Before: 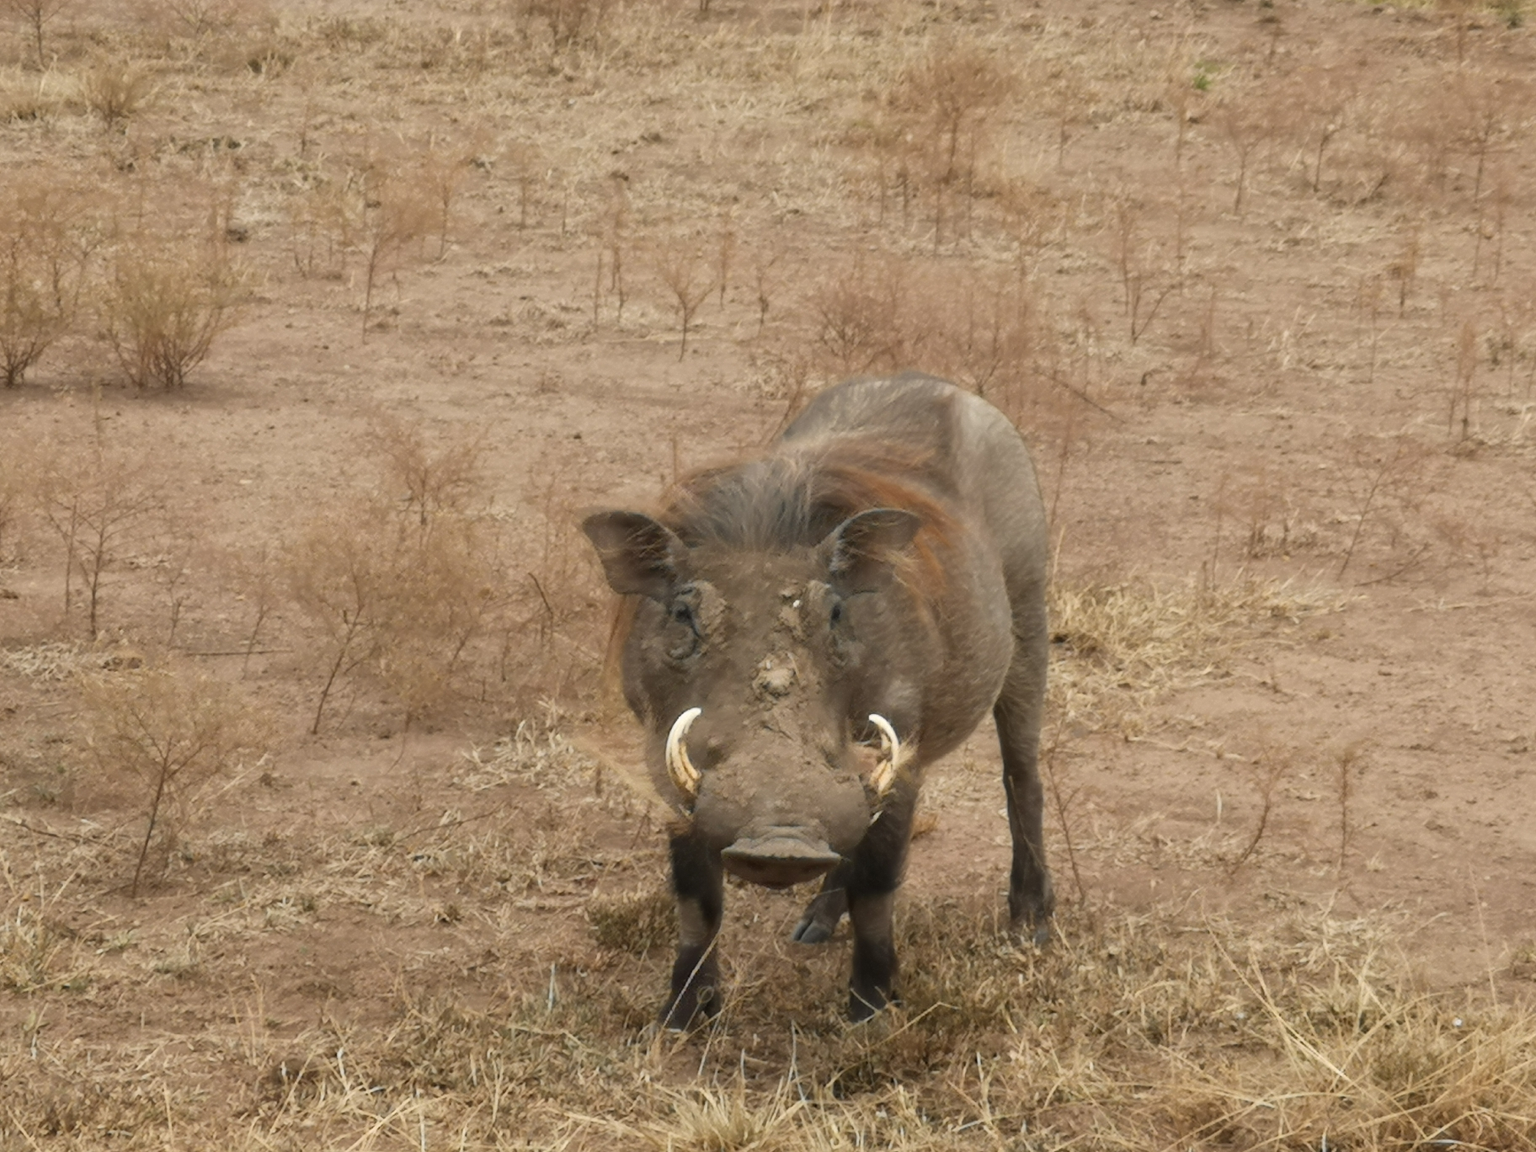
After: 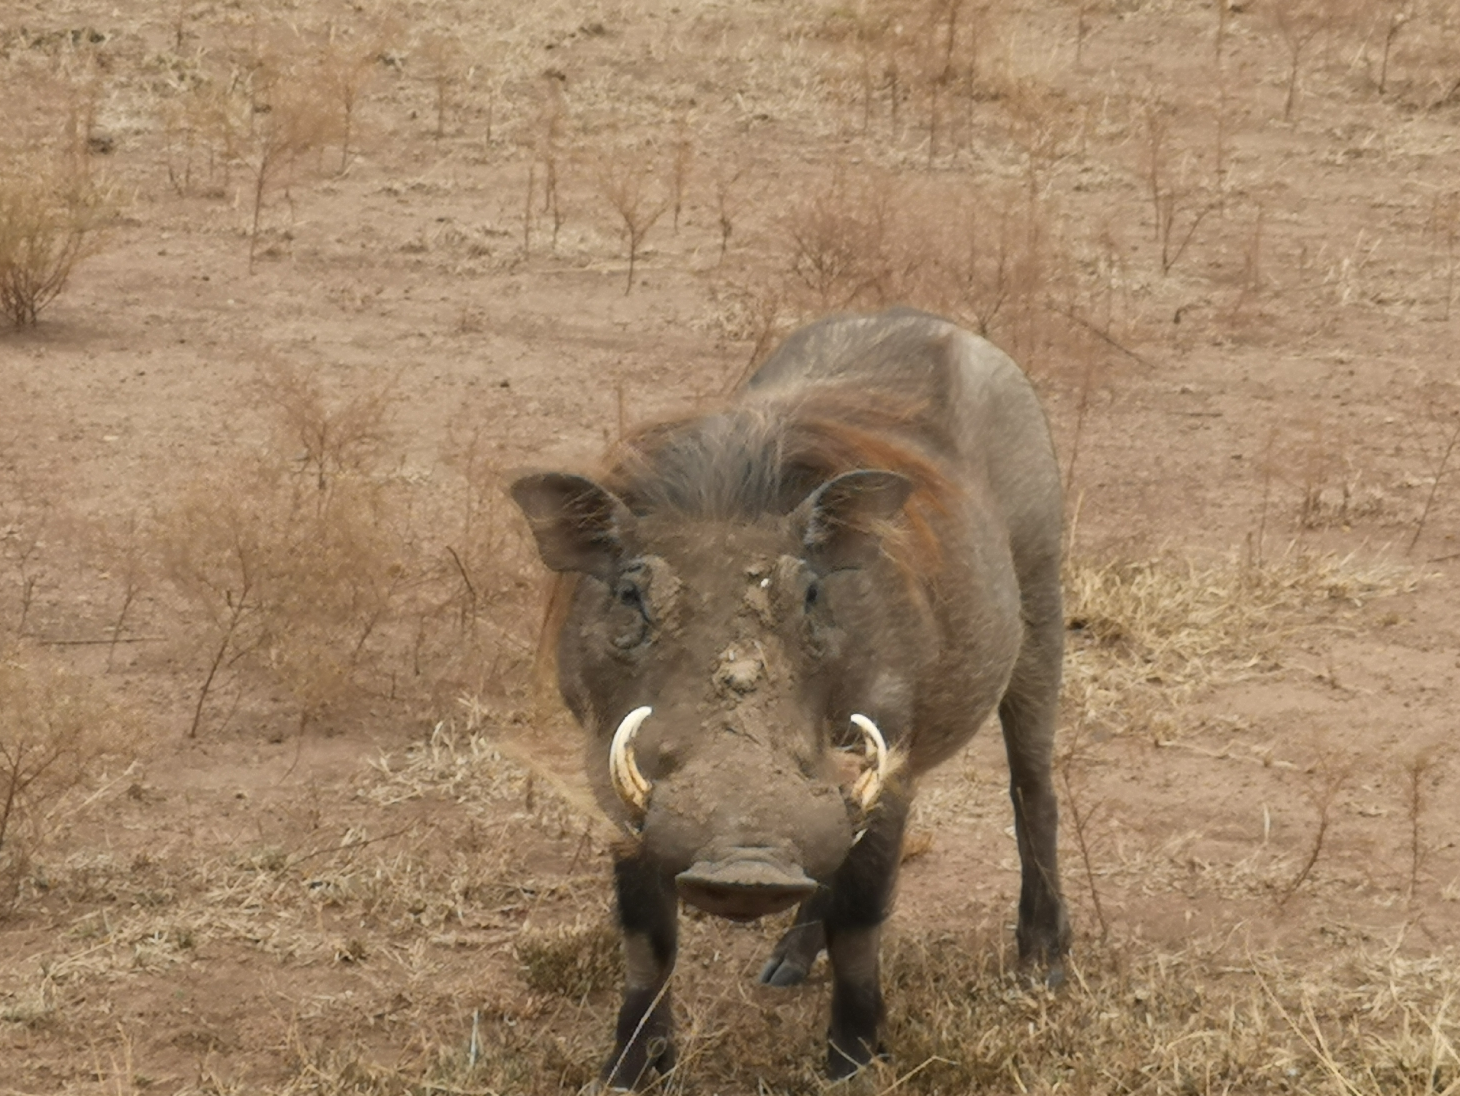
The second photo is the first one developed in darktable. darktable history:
crop and rotate: left 9.964%, top 9.805%, right 9.979%, bottom 10.029%
